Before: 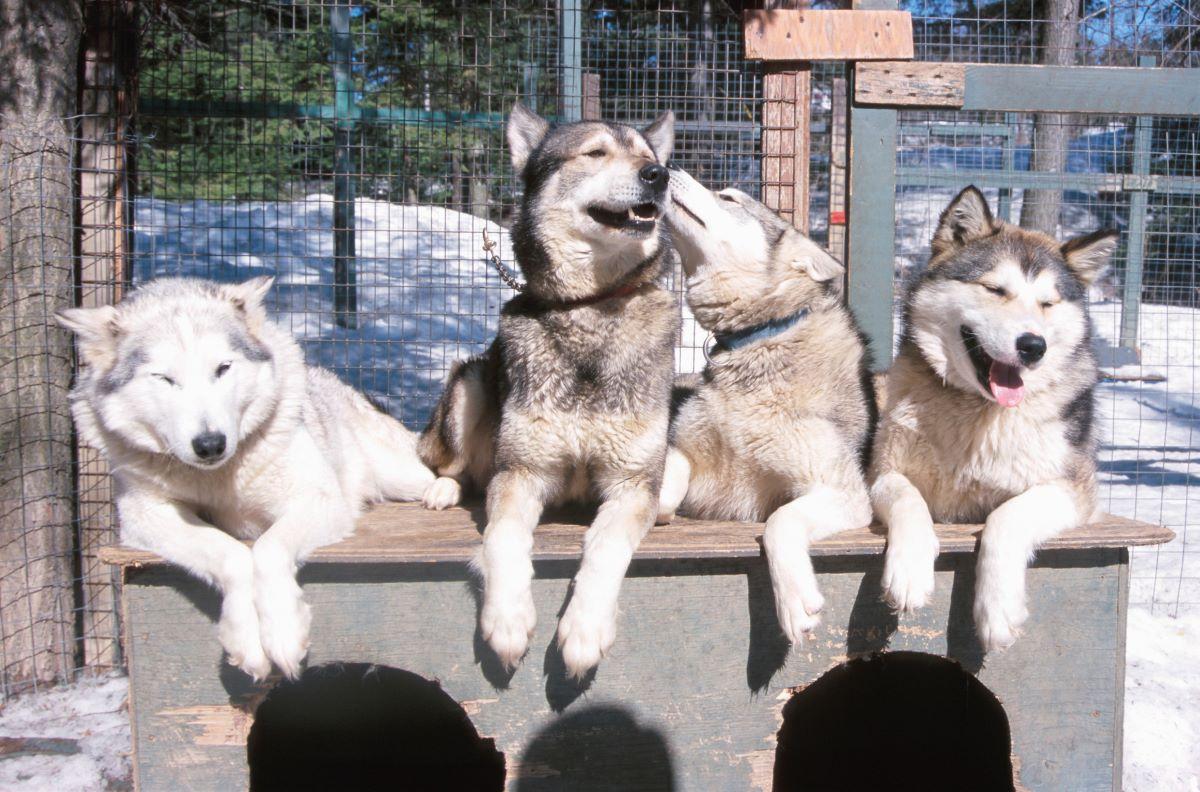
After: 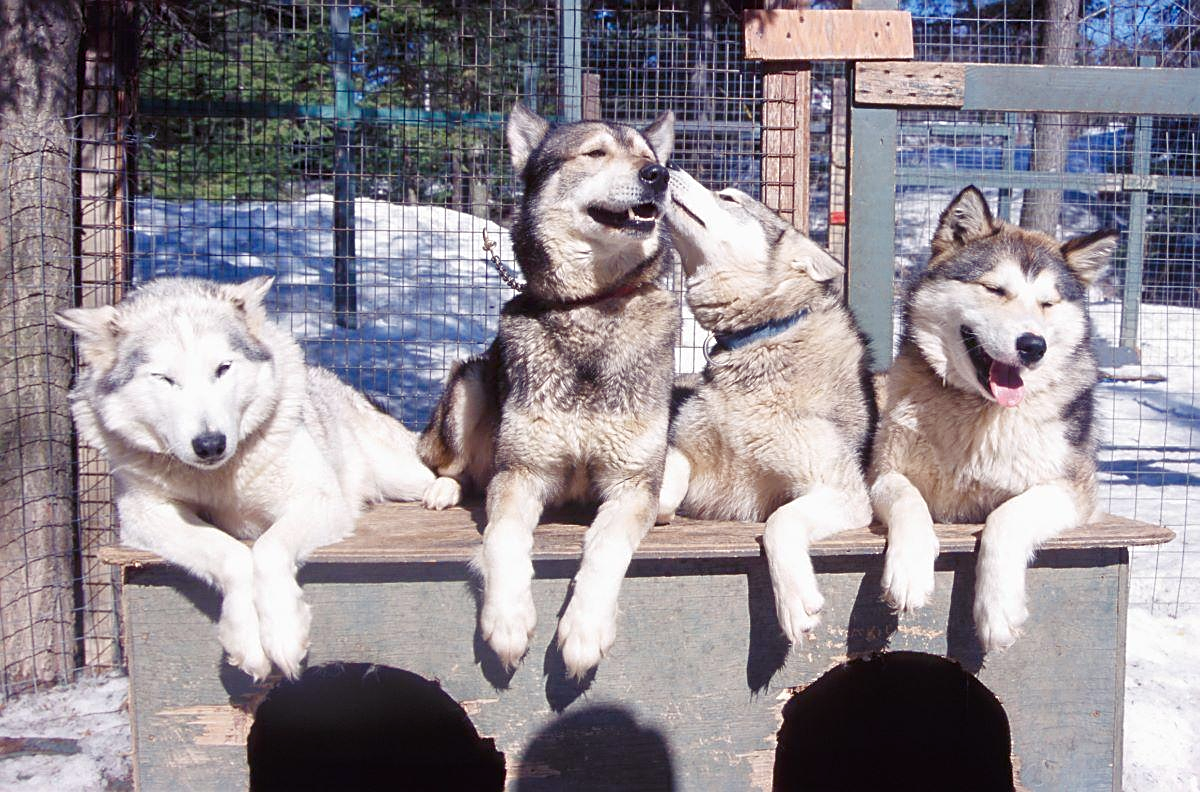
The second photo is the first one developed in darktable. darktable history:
color balance rgb: shadows lift › luminance -21.747%, shadows lift › chroma 8.781%, shadows lift › hue 284.27°, global offset › hue 168.62°, perceptual saturation grading › global saturation 20%, perceptual saturation grading › highlights -50.217%, perceptual saturation grading › shadows 31.079%, global vibrance 20%
sharpen: on, module defaults
